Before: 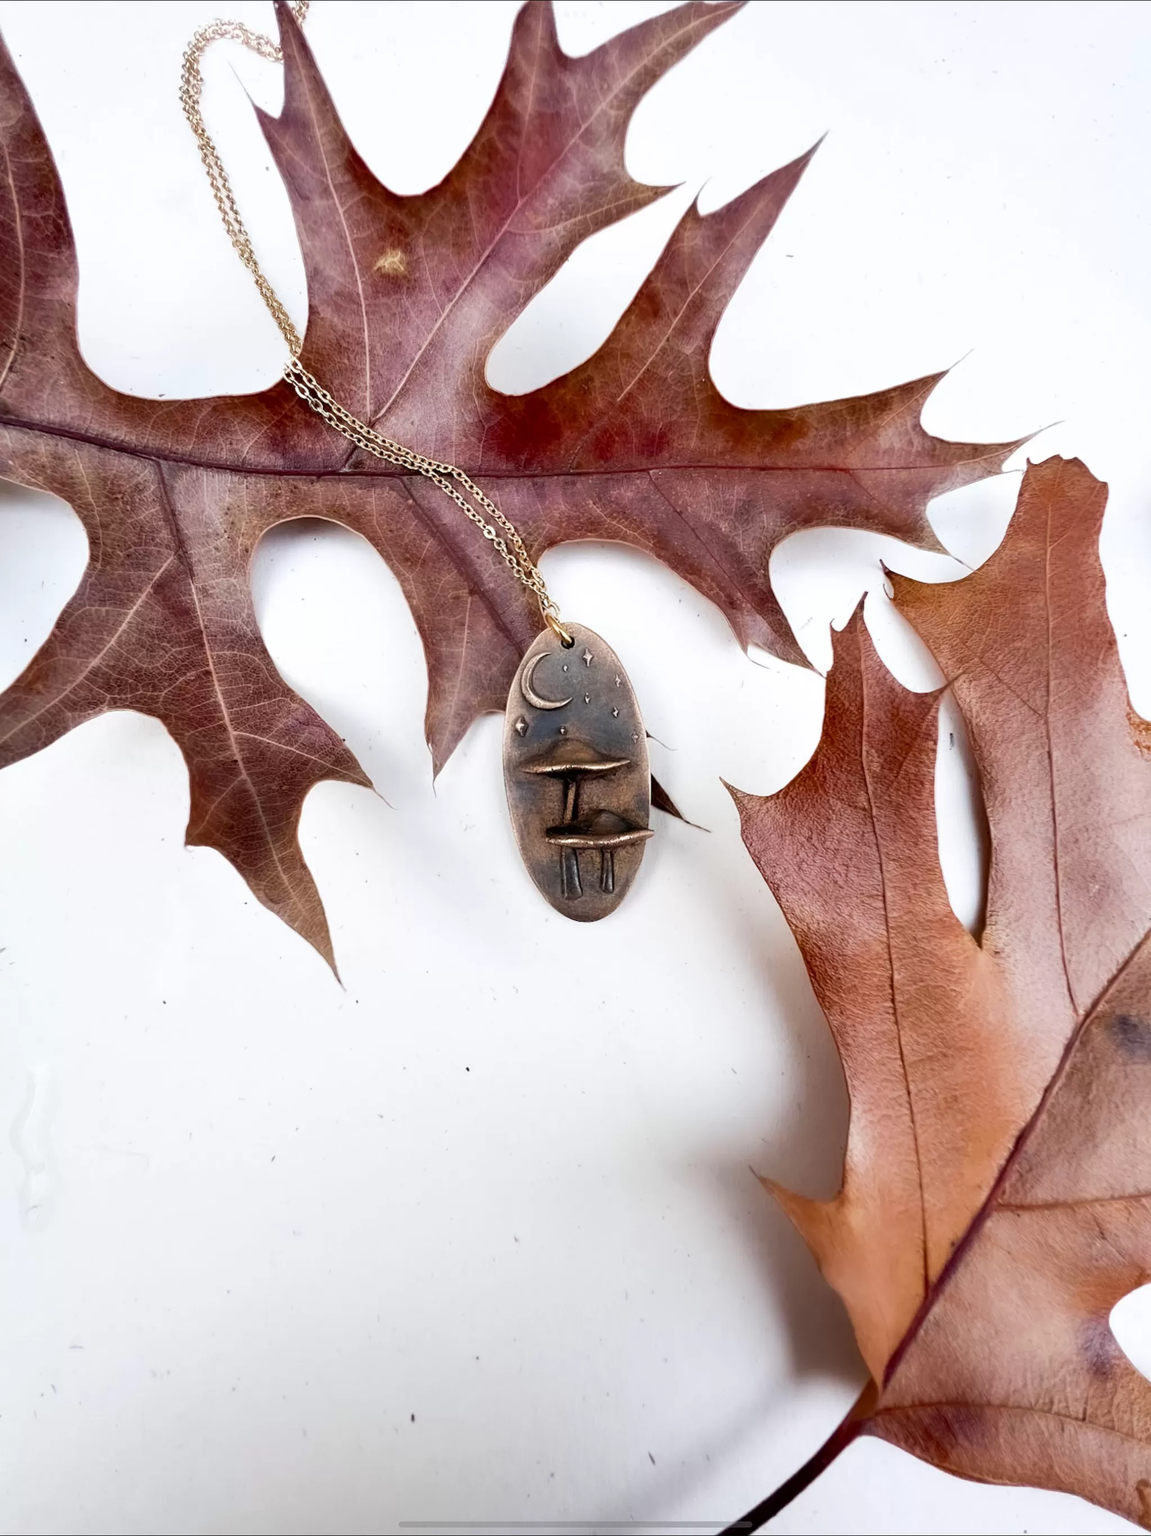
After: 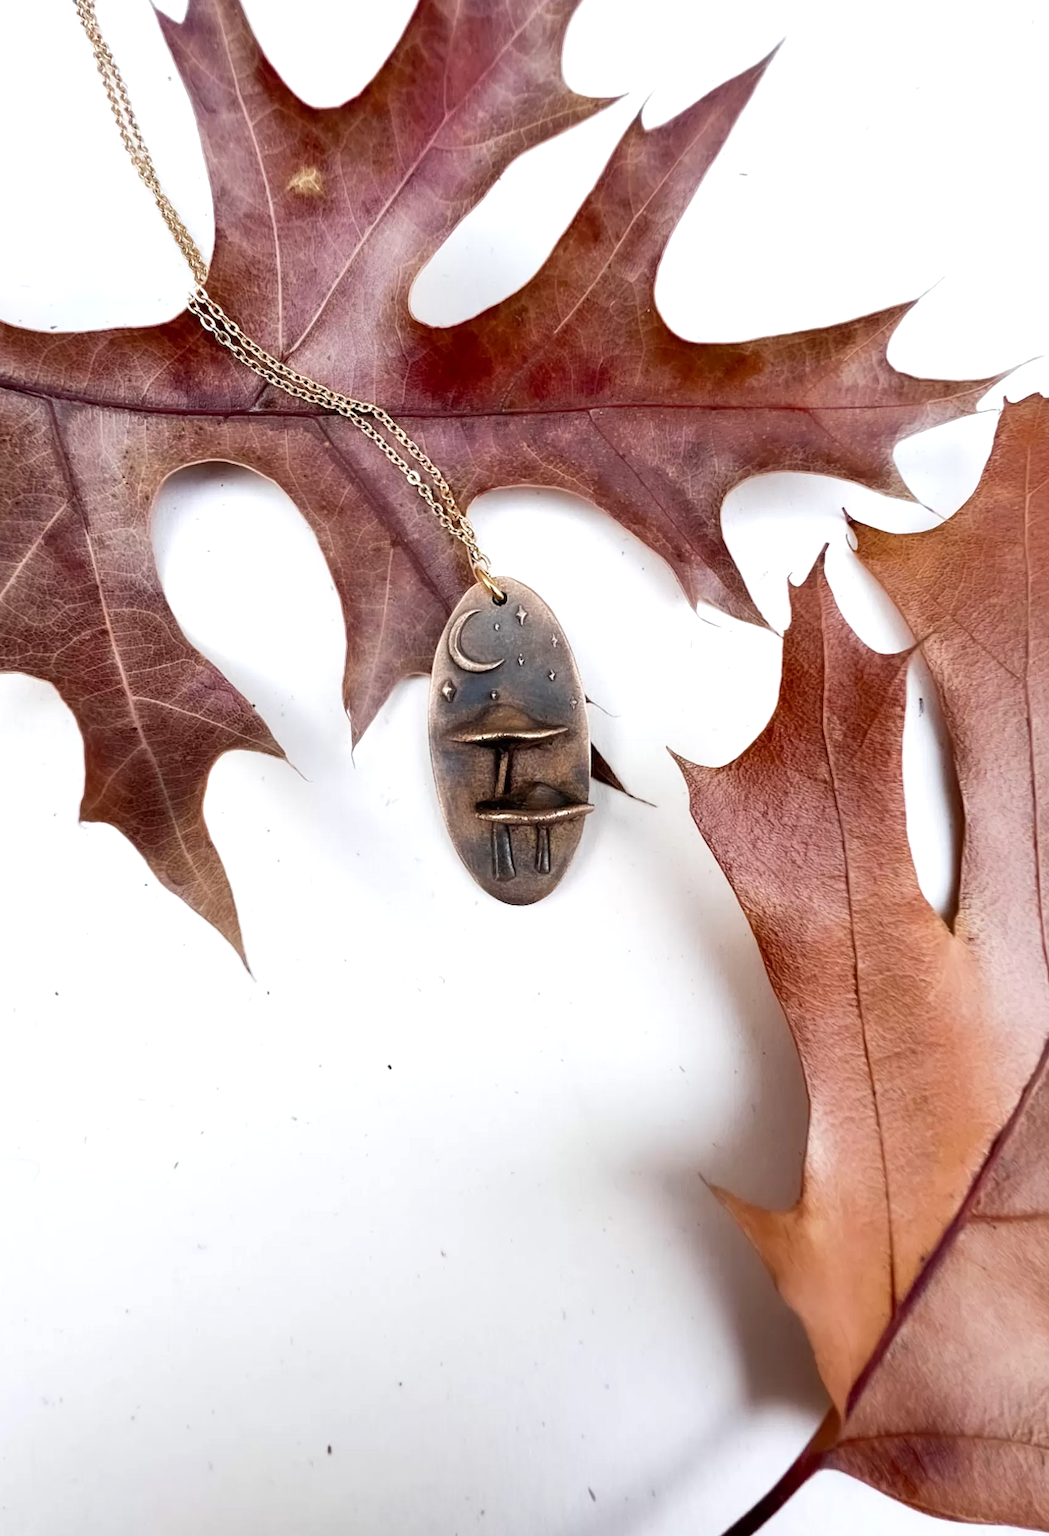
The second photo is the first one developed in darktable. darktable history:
crop: left 9.822%, top 6.337%, right 7.165%, bottom 2.535%
exposure: exposure 0.17 EV, compensate highlight preservation false
